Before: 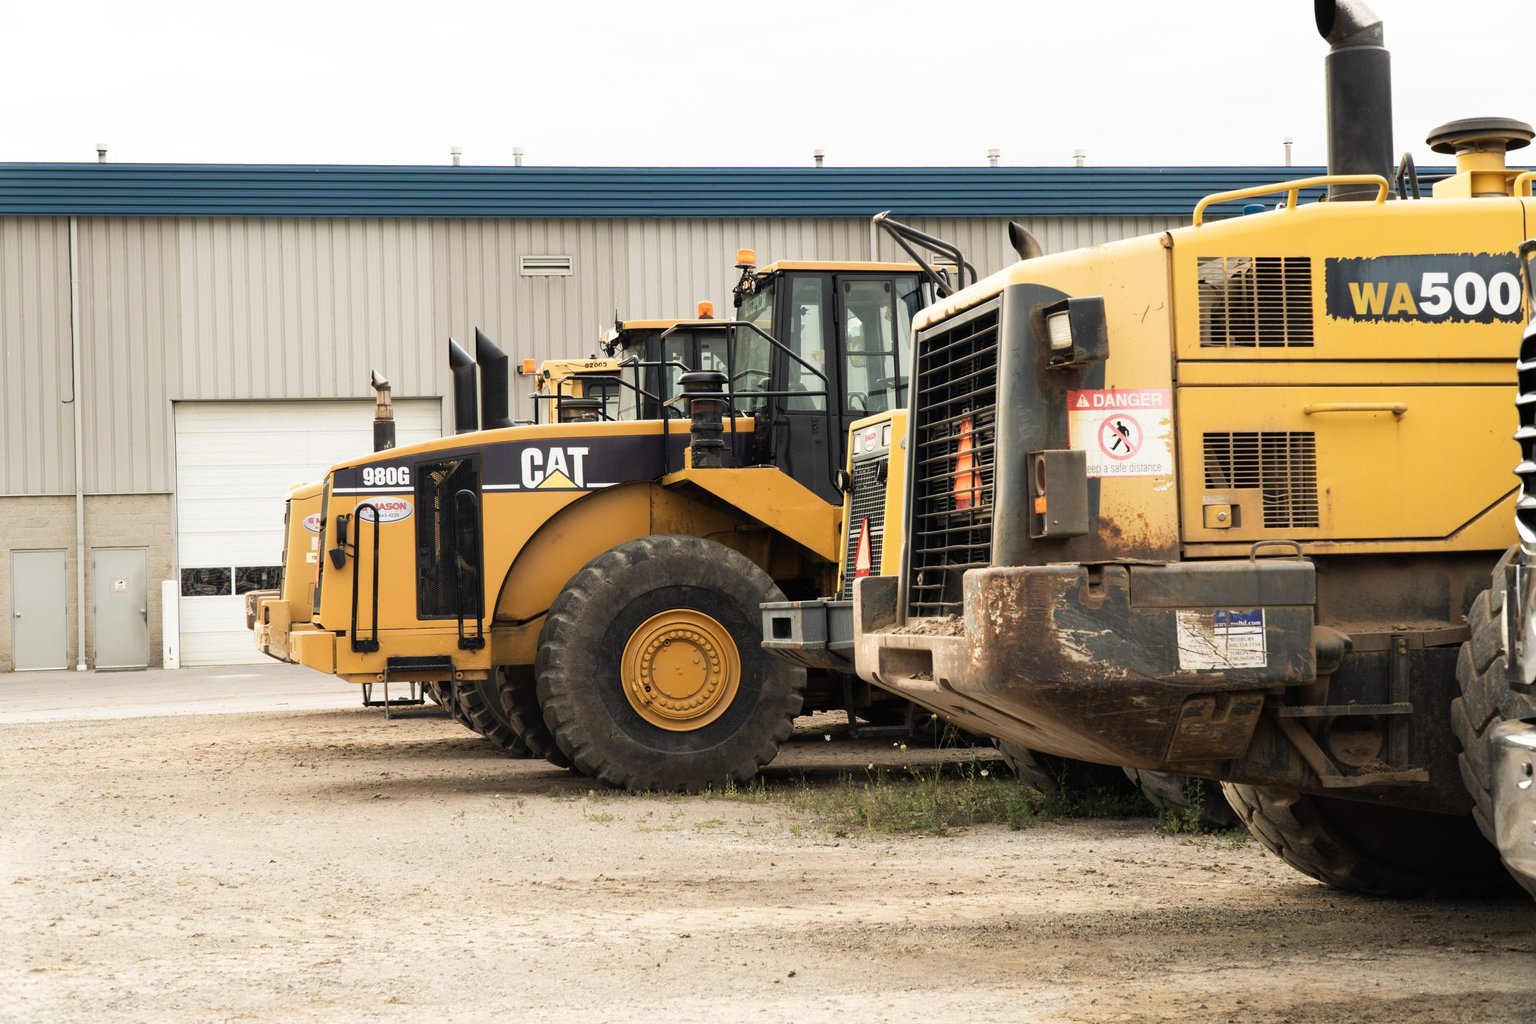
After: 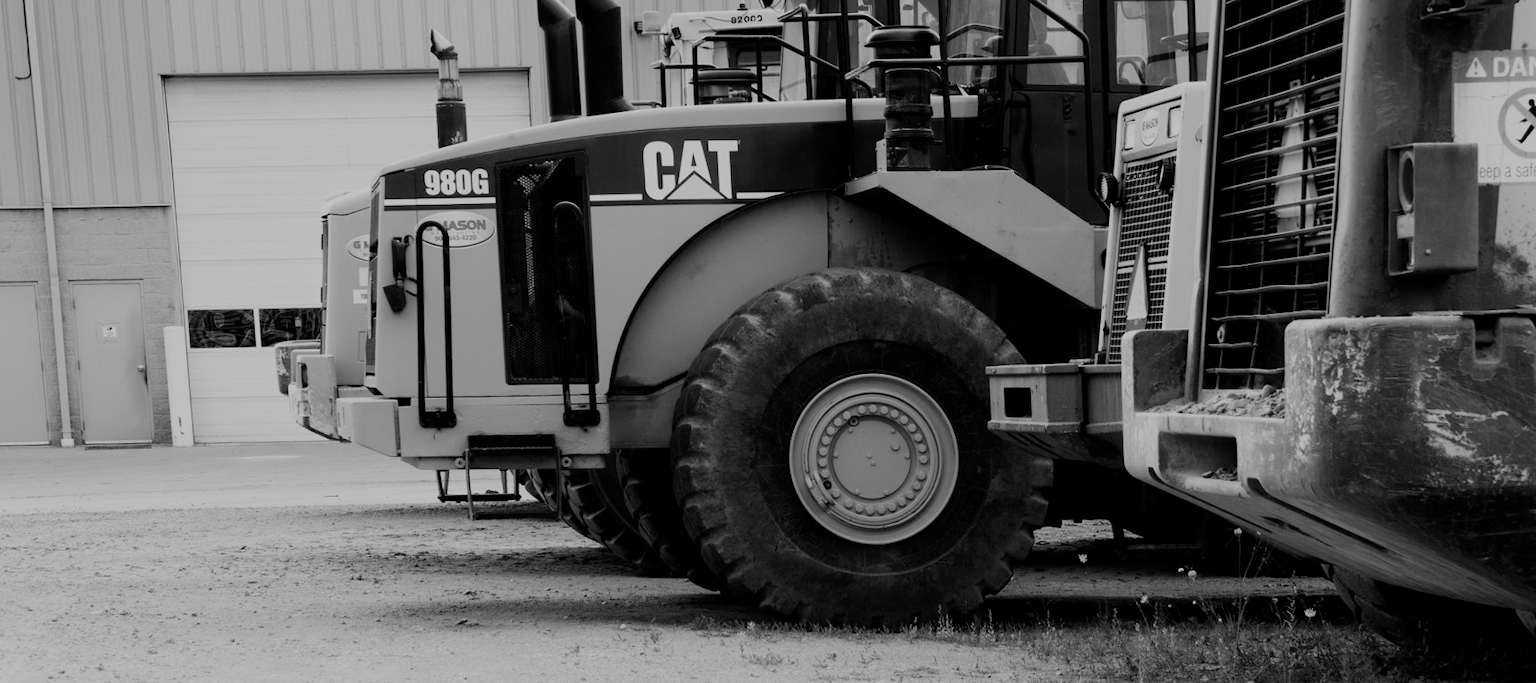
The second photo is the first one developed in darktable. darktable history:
rotate and perspective: rotation 0.062°, lens shift (vertical) 0.115, lens shift (horizontal) -0.133, crop left 0.047, crop right 0.94, crop top 0.061, crop bottom 0.94
filmic rgb: middle gray luminance 29%, black relative exposure -10.3 EV, white relative exposure 5.5 EV, threshold 6 EV, target black luminance 0%, hardness 3.95, latitude 2.04%, contrast 1.132, highlights saturation mix 5%, shadows ↔ highlights balance 15.11%, add noise in highlights 0, preserve chrominance no, color science v3 (2019), use custom middle-gray values true, iterations of high-quality reconstruction 0, contrast in highlights soft, enable highlight reconstruction true
crop: top 36.498%, right 27.964%, bottom 14.995%
monochrome: a -6.99, b 35.61, size 1.4
exposure: black level correction 0, compensate exposure bias true, compensate highlight preservation false
